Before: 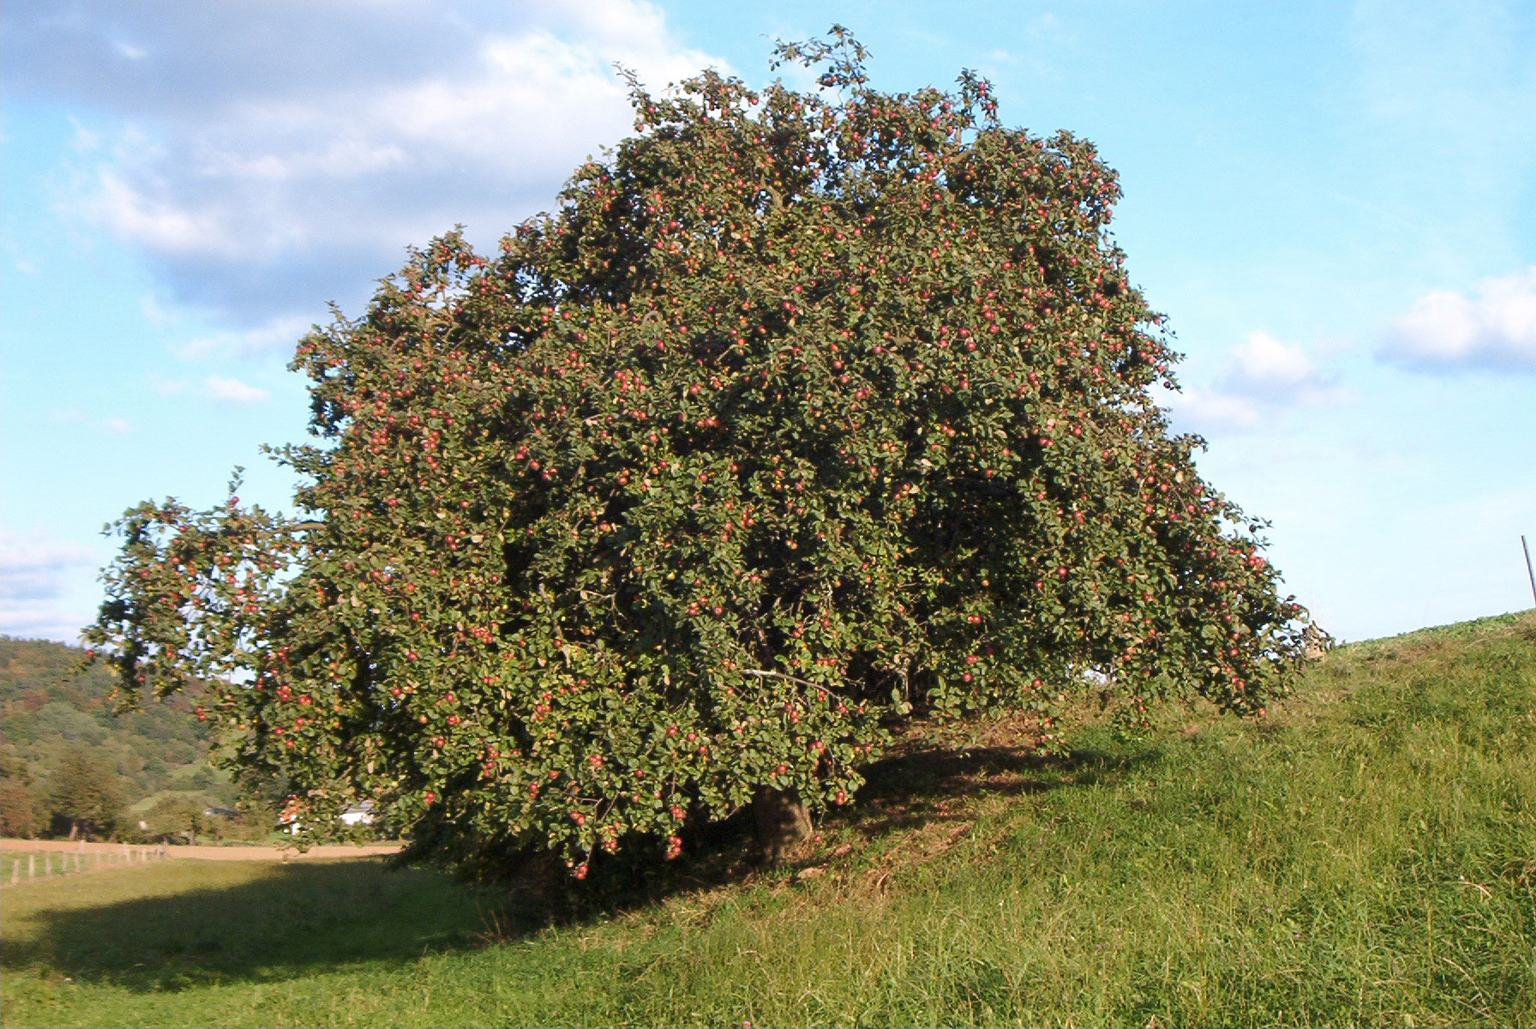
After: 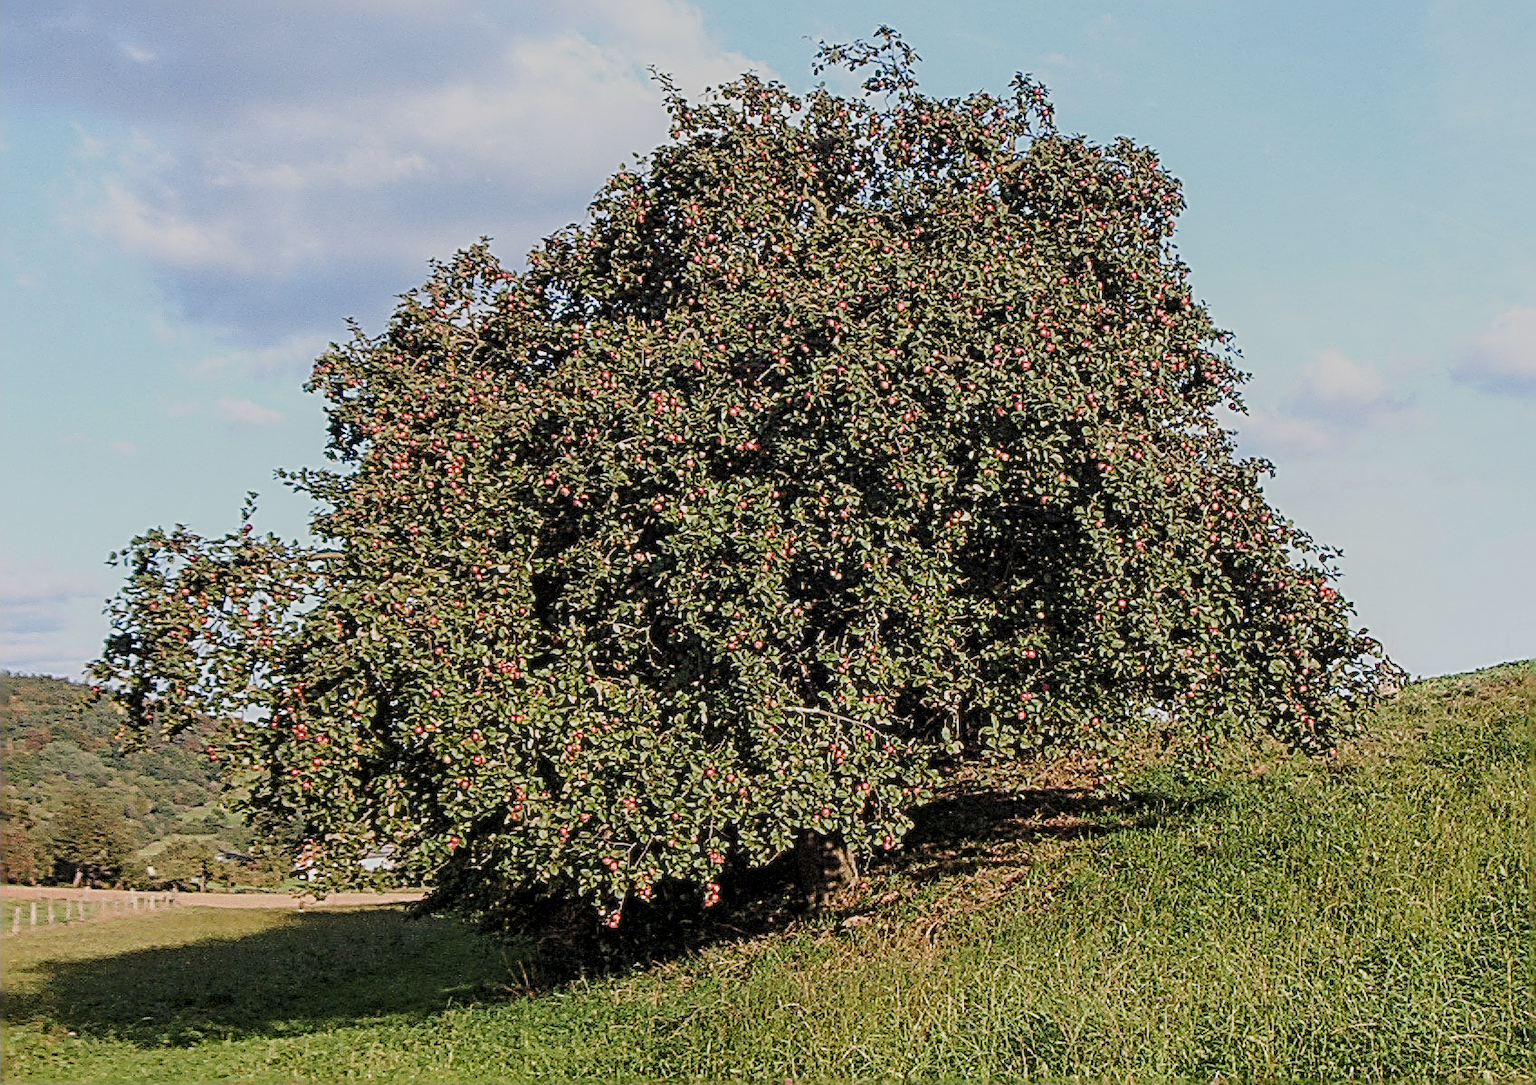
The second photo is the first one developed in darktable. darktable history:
sharpen: radius 3.17, amount 1.74
local contrast: on, module defaults
shadows and highlights: shadows 24.9, highlights -23.33
crop and rotate: left 0%, right 5.287%
filmic rgb: black relative exposure -7.65 EV, white relative exposure 4.56 EV, threshold 3.02 EV, hardness 3.61, color science v5 (2021), contrast in shadows safe, contrast in highlights safe, enable highlight reconstruction true
